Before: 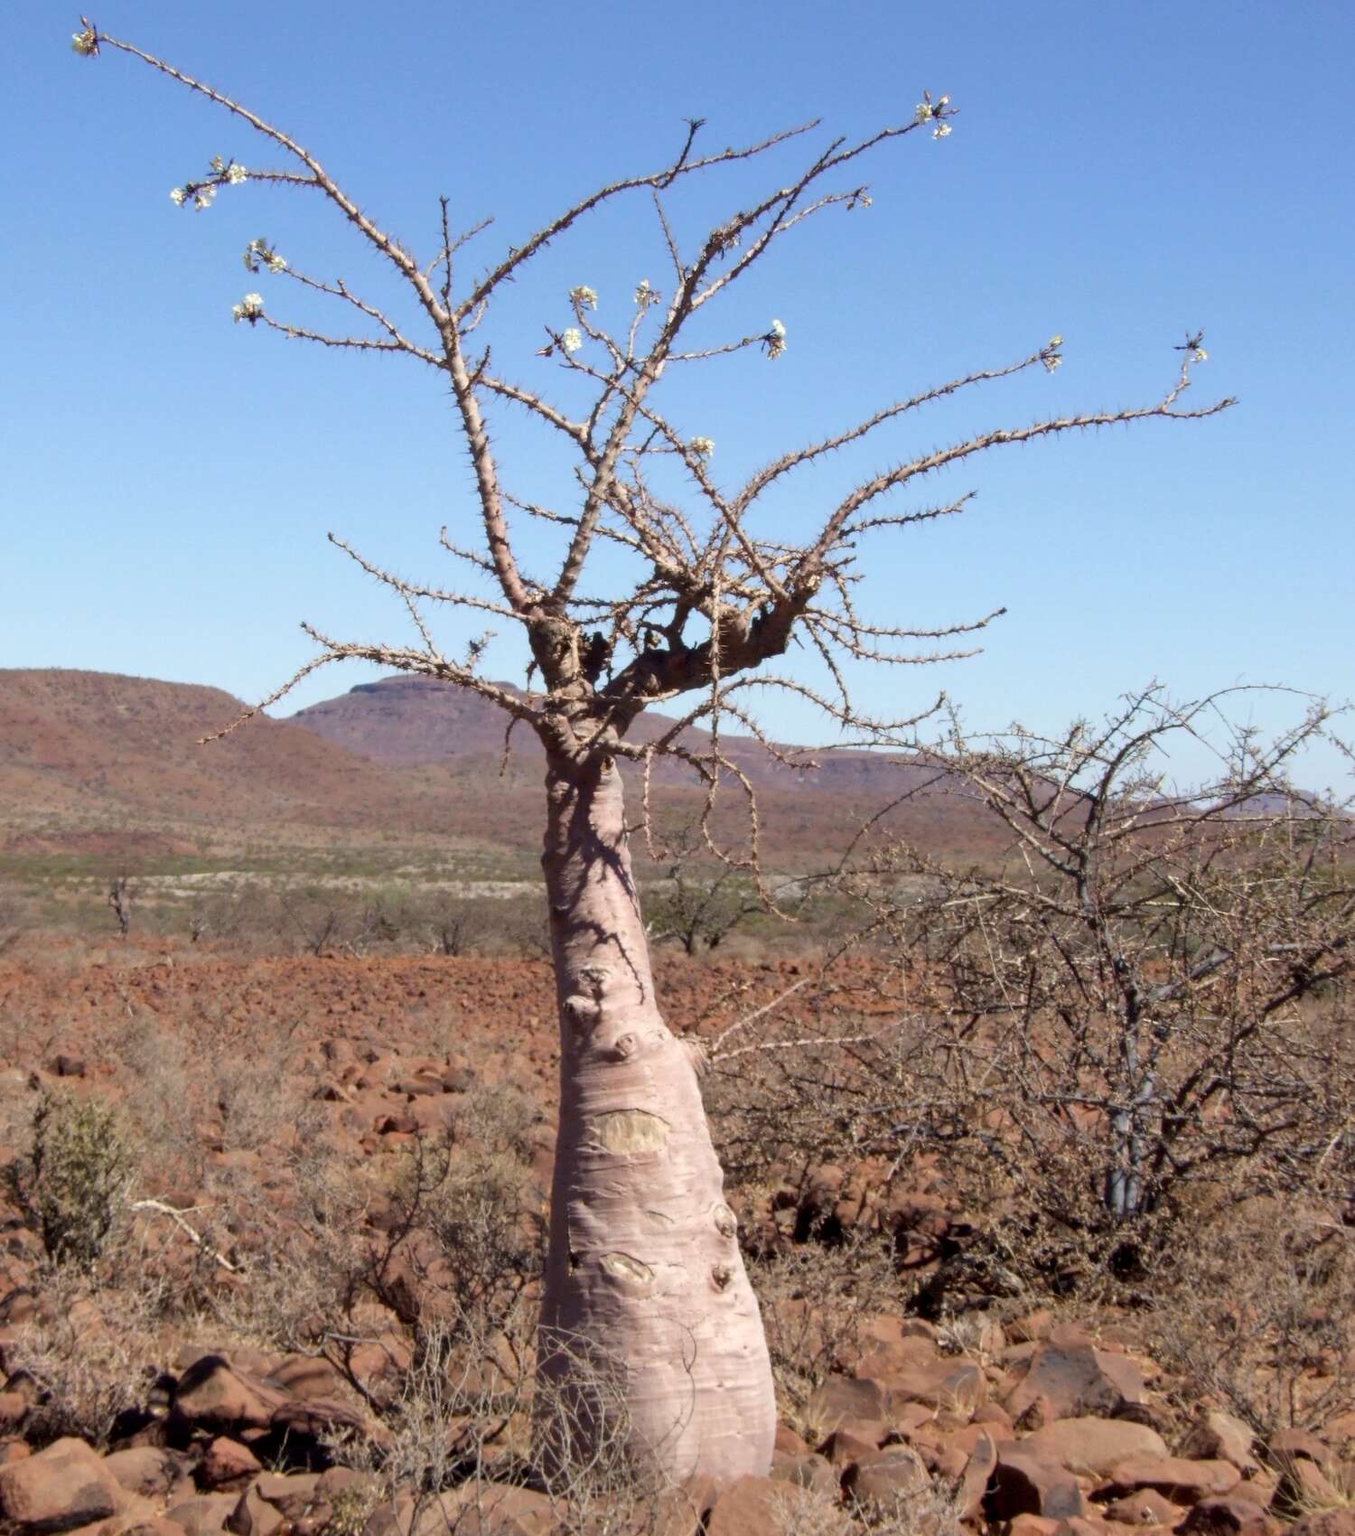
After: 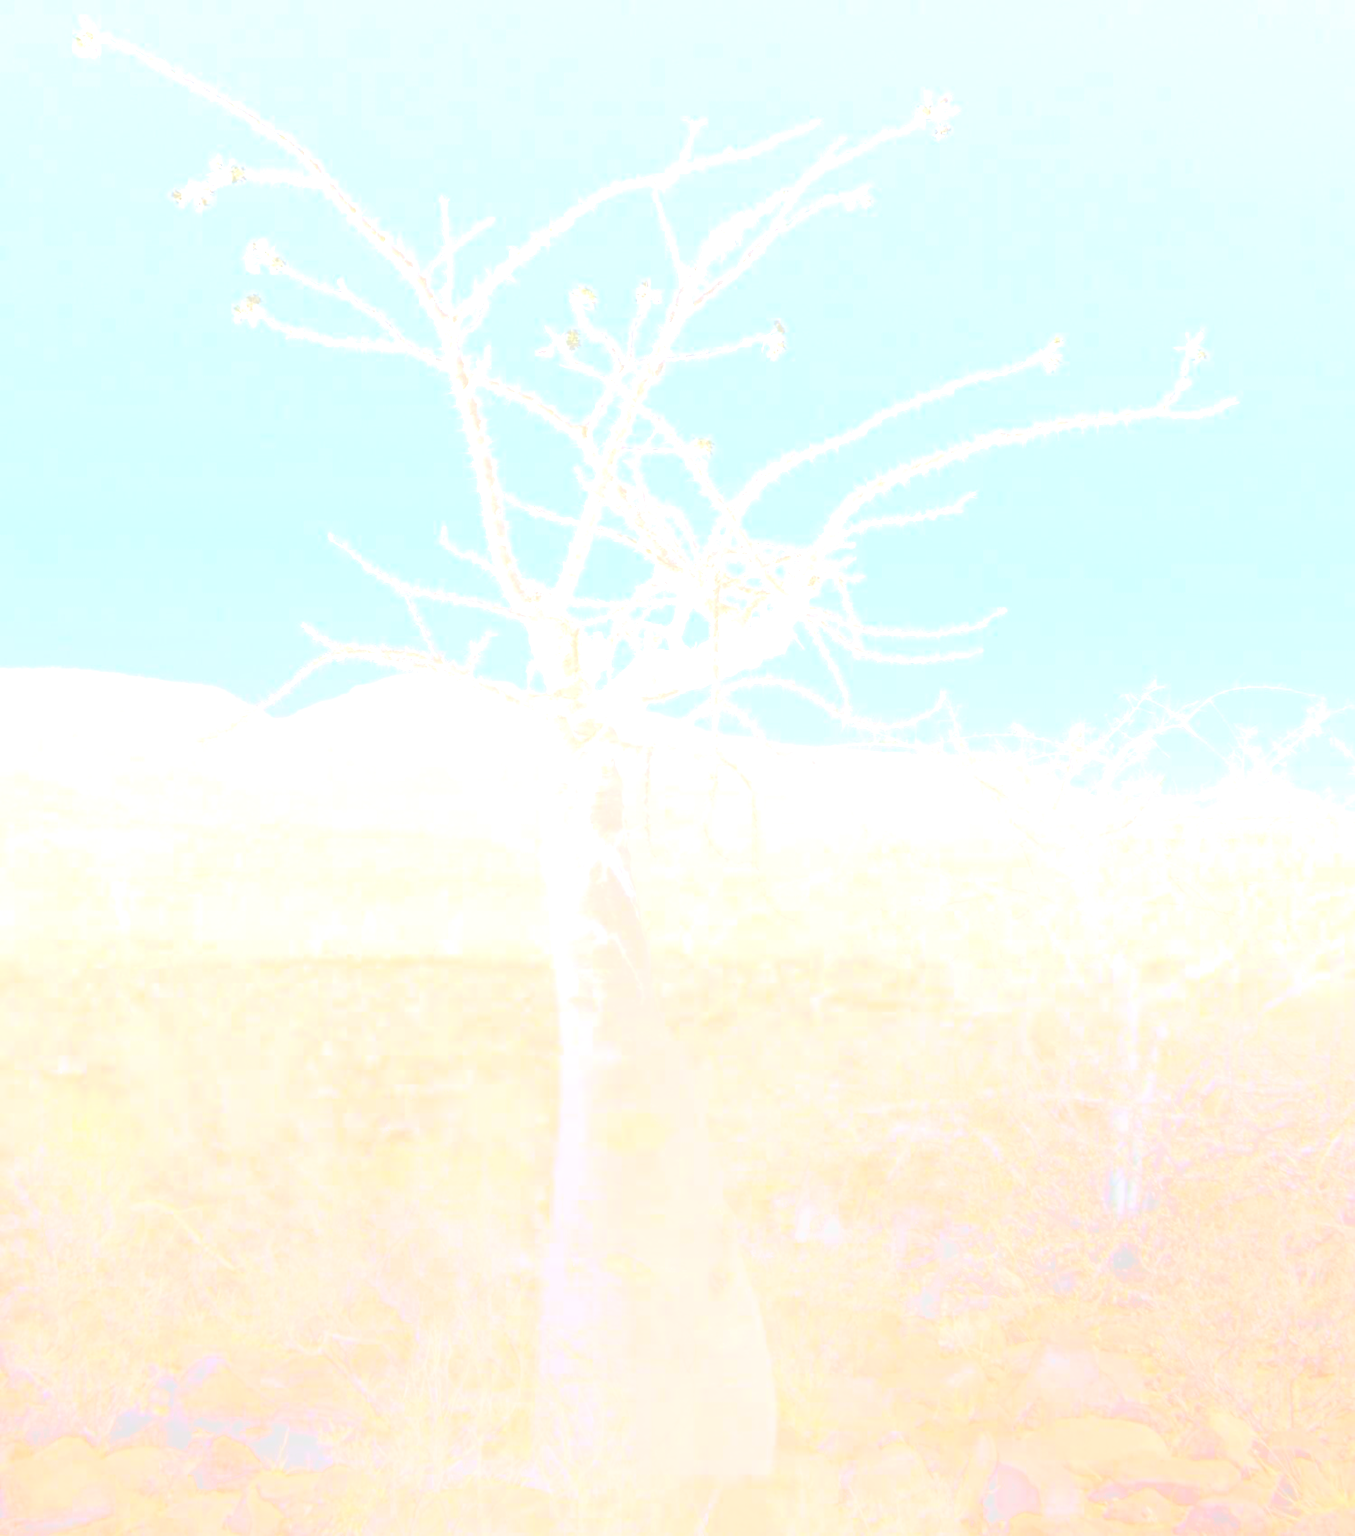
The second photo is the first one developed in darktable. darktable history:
bloom: size 70%, threshold 25%, strength 70%
exposure: black level correction 0, exposure 0.7 EV, compensate exposure bias true, compensate highlight preservation false
